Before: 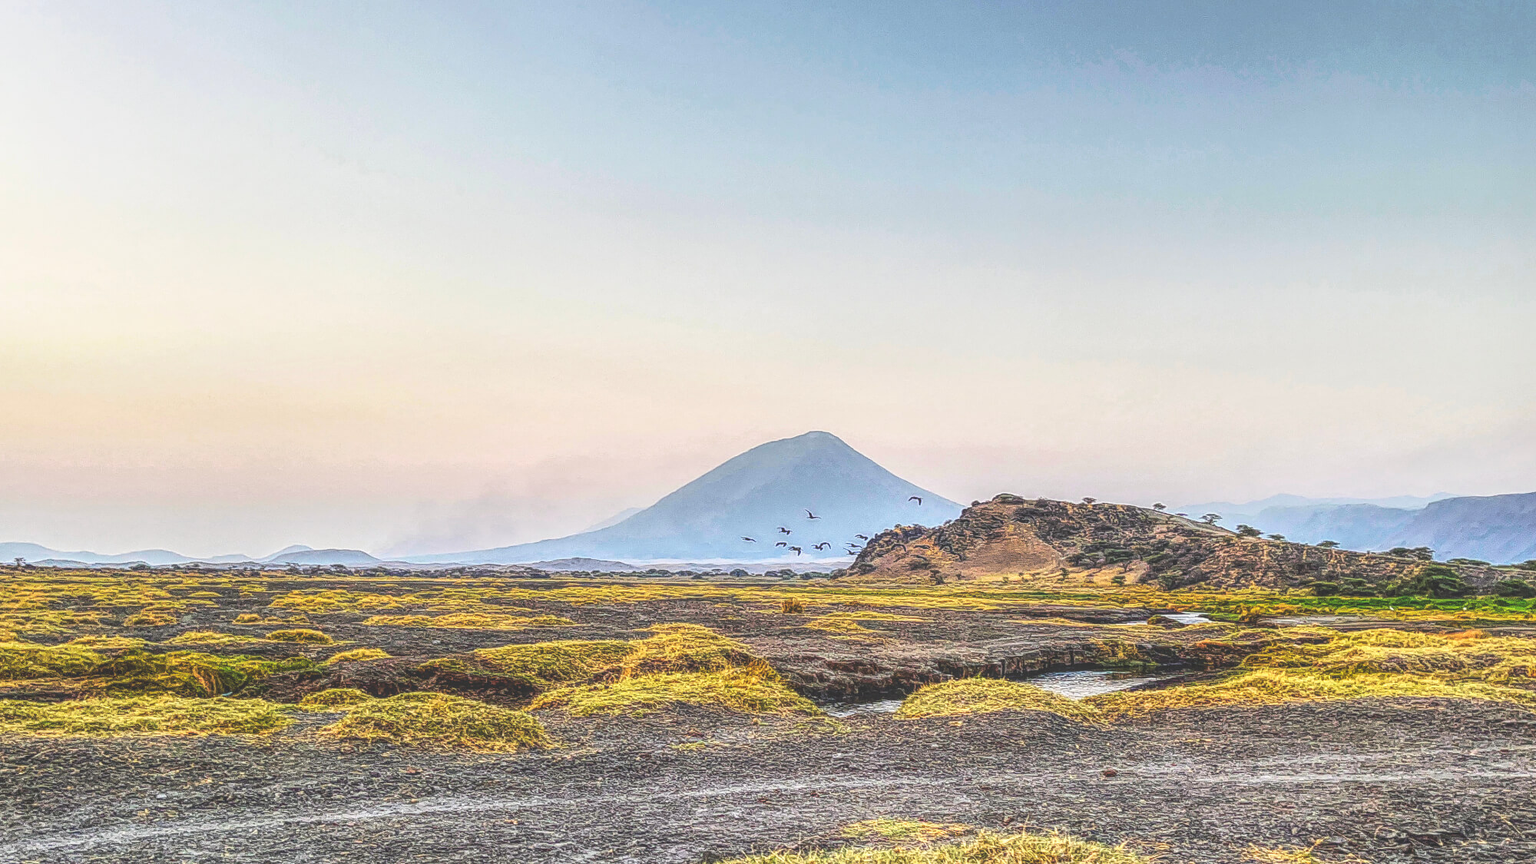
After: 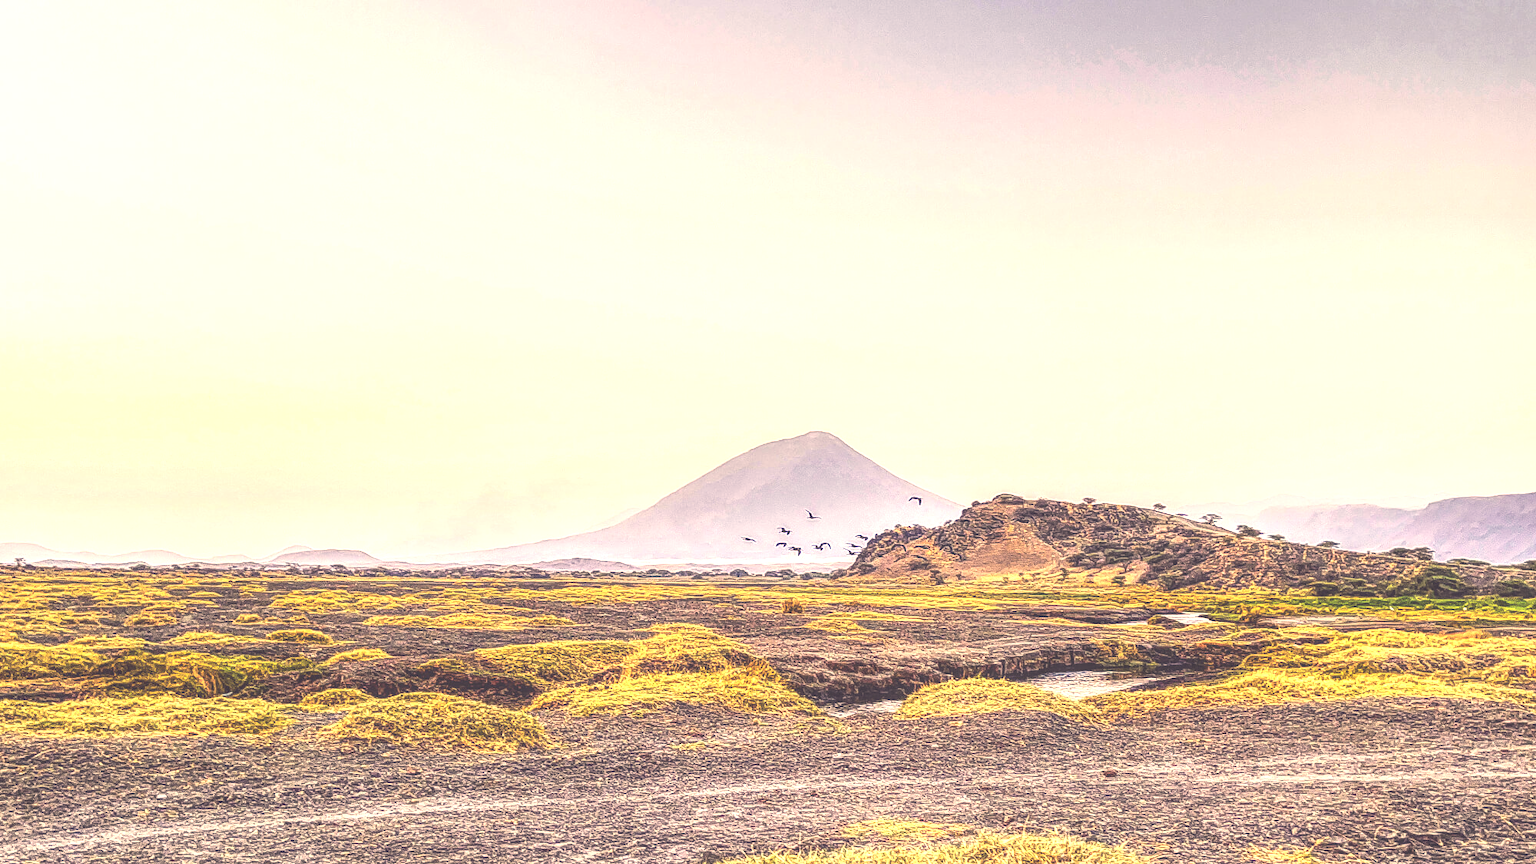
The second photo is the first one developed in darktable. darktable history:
exposure: exposure 0.722 EV, compensate highlight preservation false
color correction: highlights a* 19.59, highlights b* 27.49, shadows a* 3.46, shadows b* -17.28, saturation 0.73
